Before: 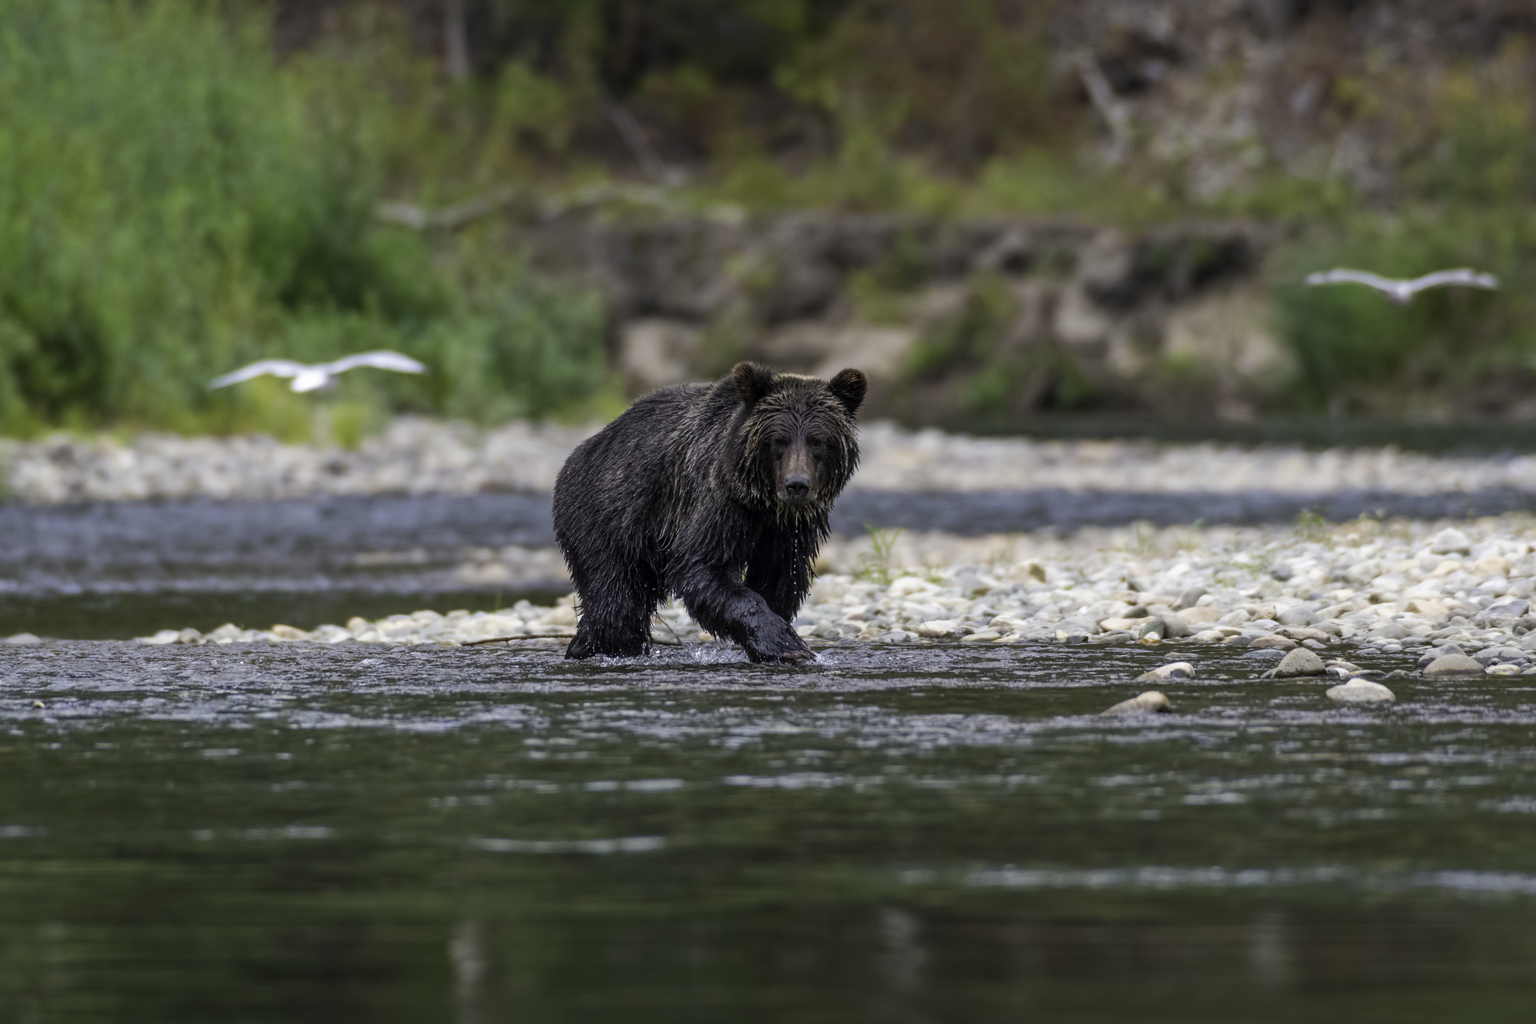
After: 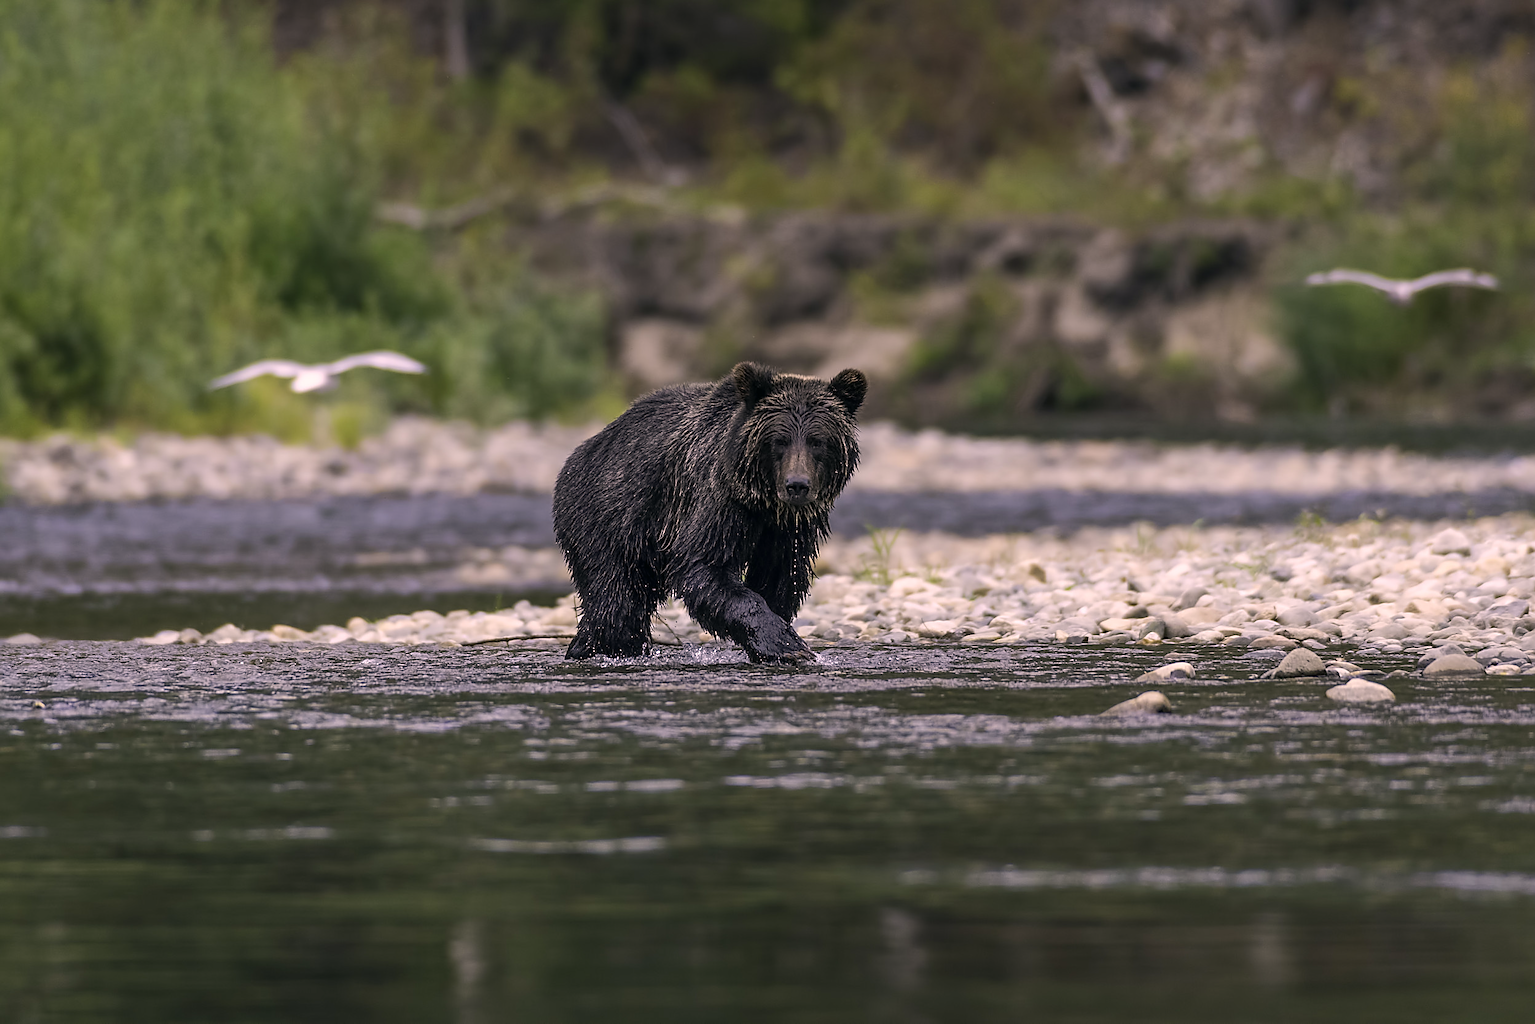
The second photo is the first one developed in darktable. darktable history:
exposure: black level correction 0.001, compensate highlight preservation false
sharpen: radius 1.4, amount 1.25, threshold 0.7
color correction: highlights a* 12.23, highlights b* 5.41
color balance: mode lift, gamma, gain (sRGB), lift [1, 1, 1.022, 1.026]
